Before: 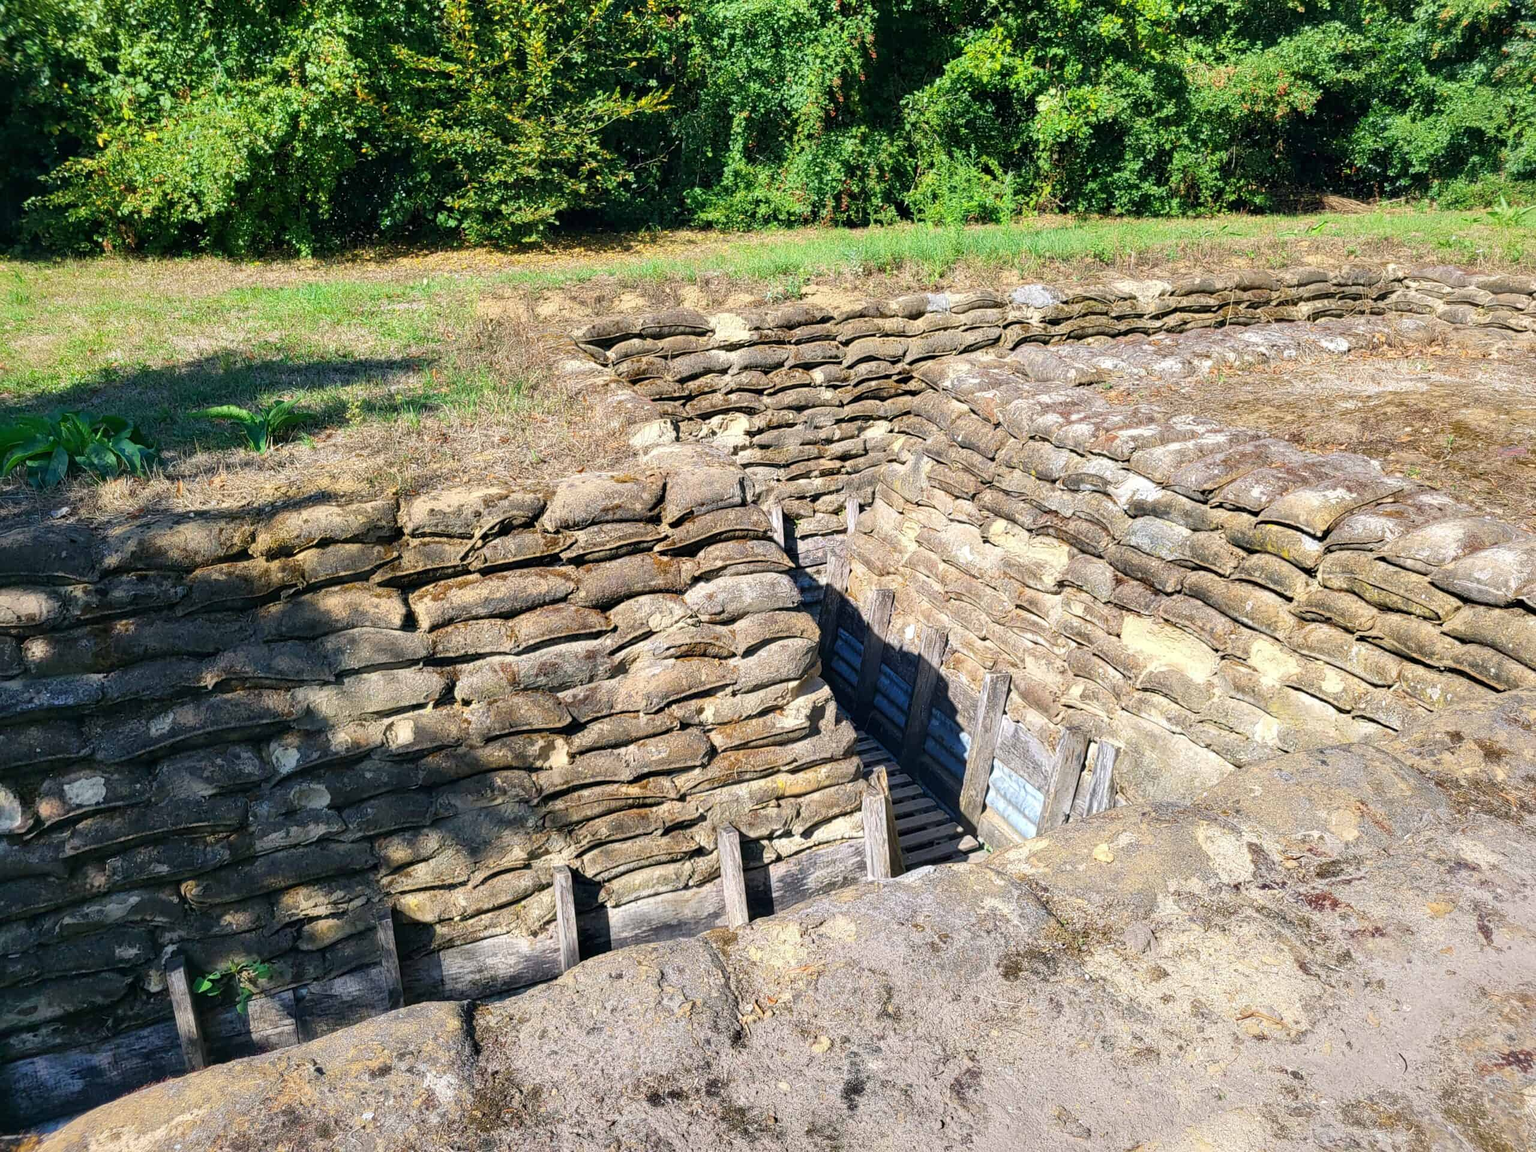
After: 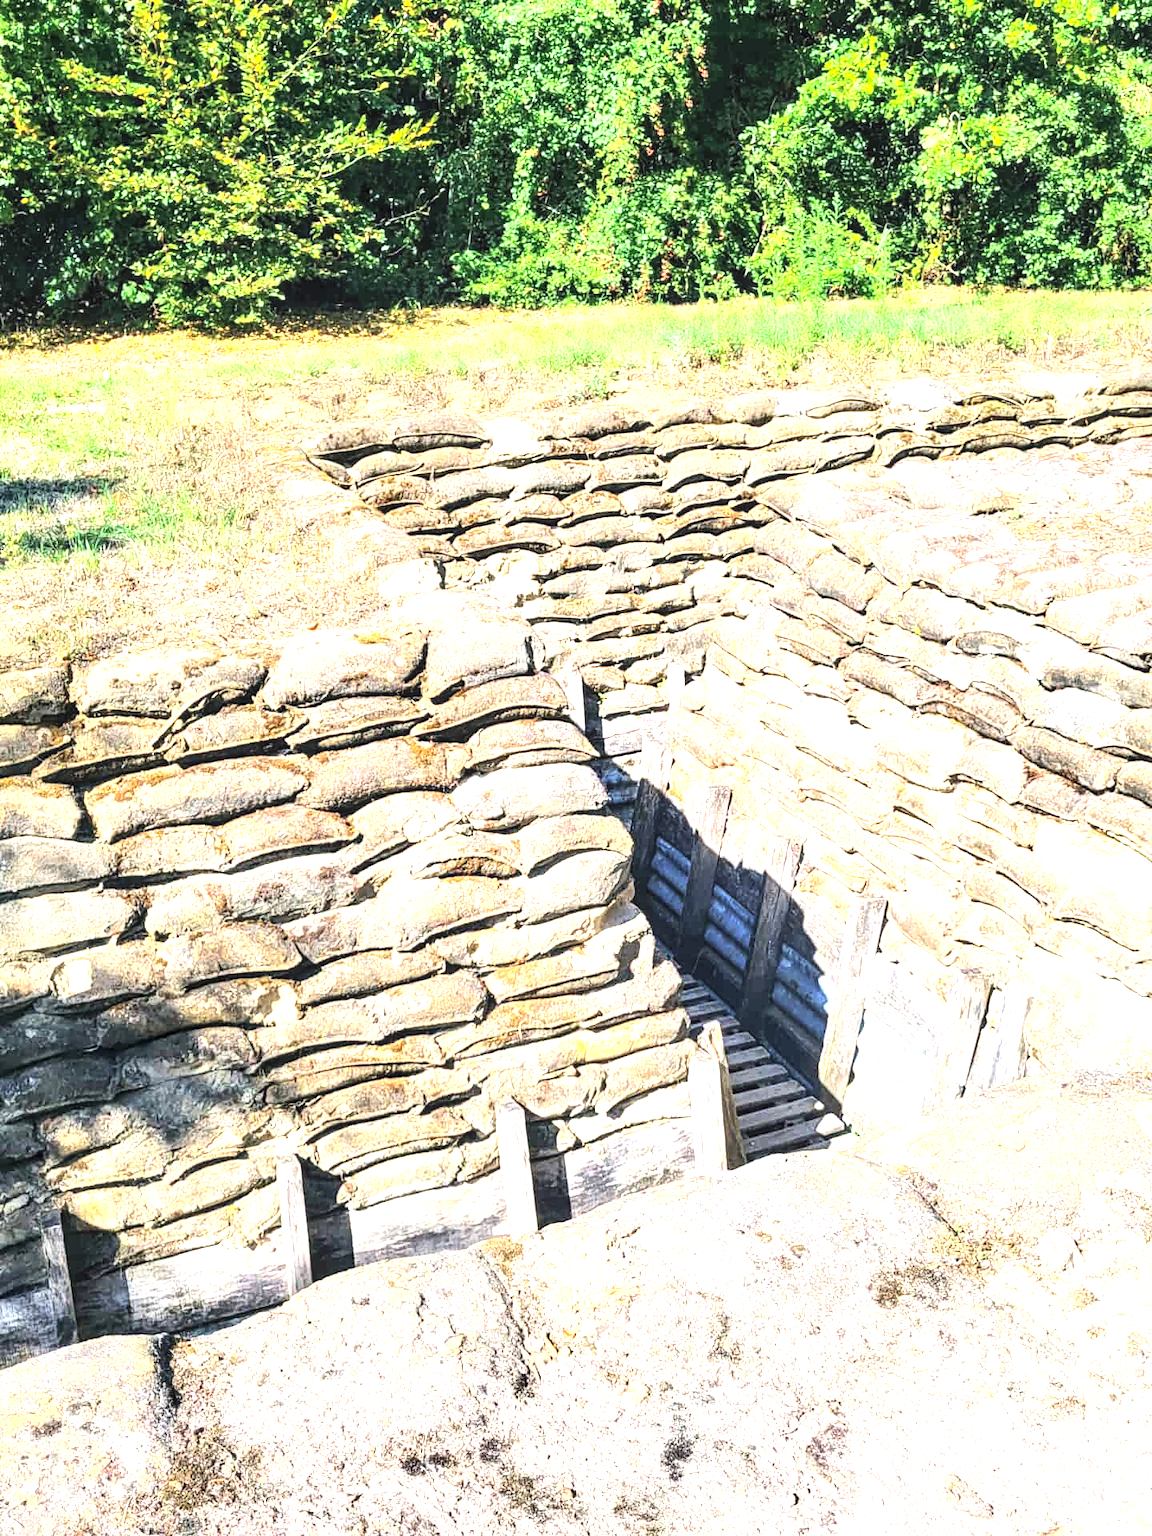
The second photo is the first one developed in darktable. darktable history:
tone equalizer: -8 EV -0.75 EV, -7 EV -0.7 EV, -6 EV -0.6 EV, -5 EV -0.4 EV, -3 EV 0.4 EV, -2 EV 0.6 EV, -1 EV 0.7 EV, +0 EV 0.75 EV, edges refinement/feathering 500, mask exposure compensation -1.57 EV, preserve details no
exposure: black level correction 0, exposure 0.95 EV, compensate exposure bias true, compensate highlight preservation false
contrast brightness saturation: contrast 0.14, brightness 0.21
local contrast: on, module defaults
crop and rotate: left 22.516%, right 21.234%
